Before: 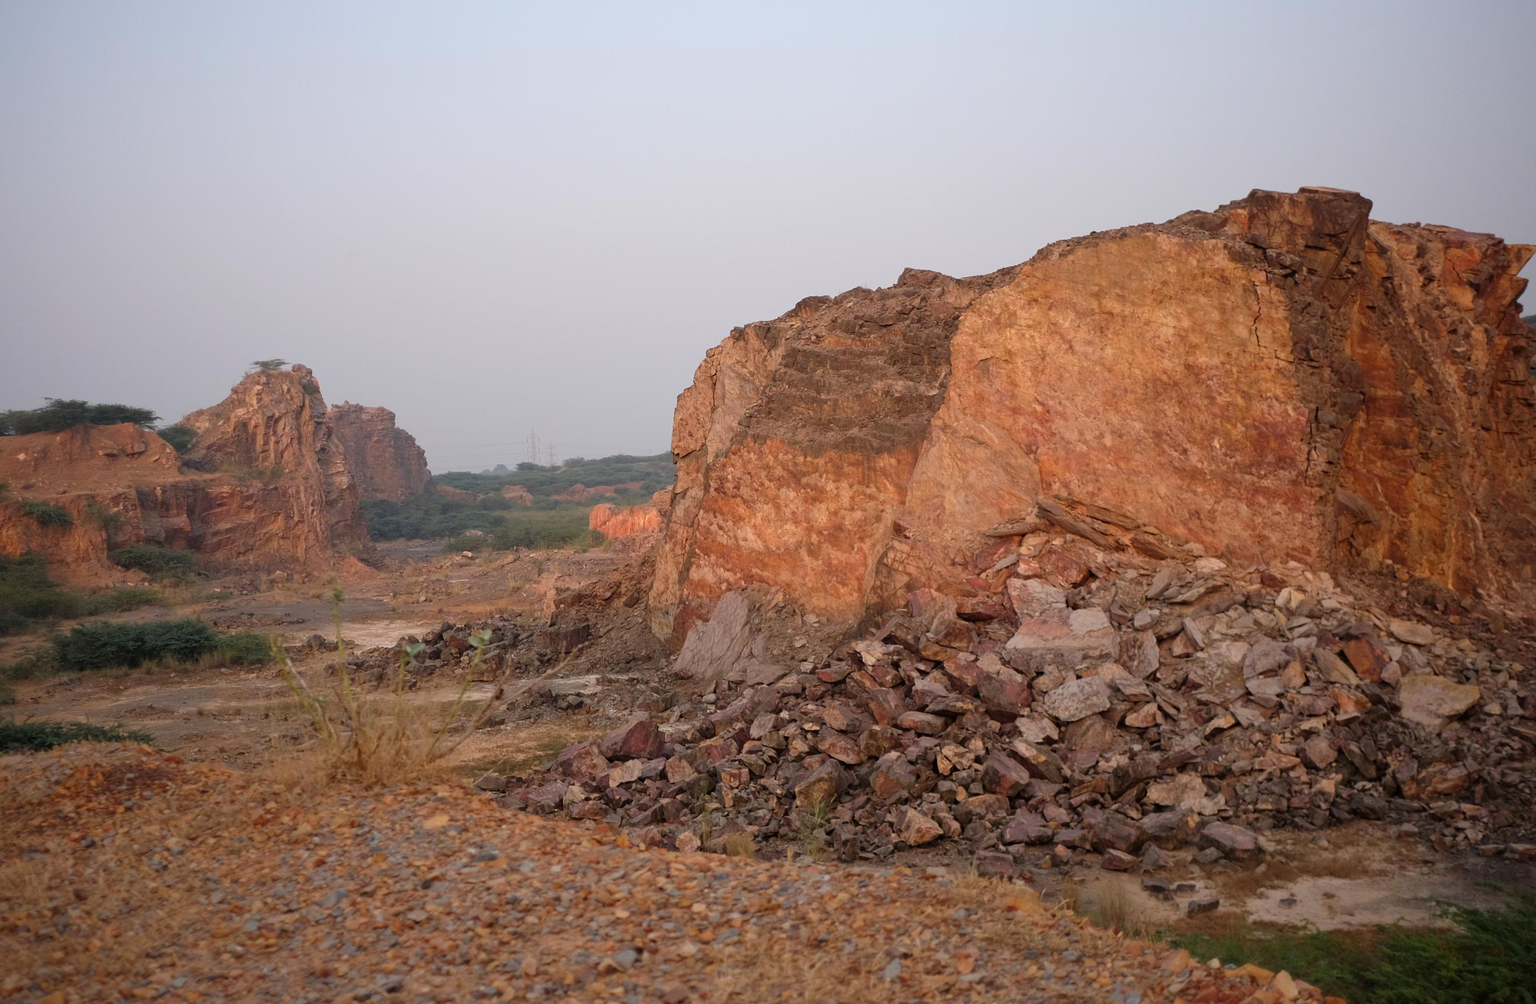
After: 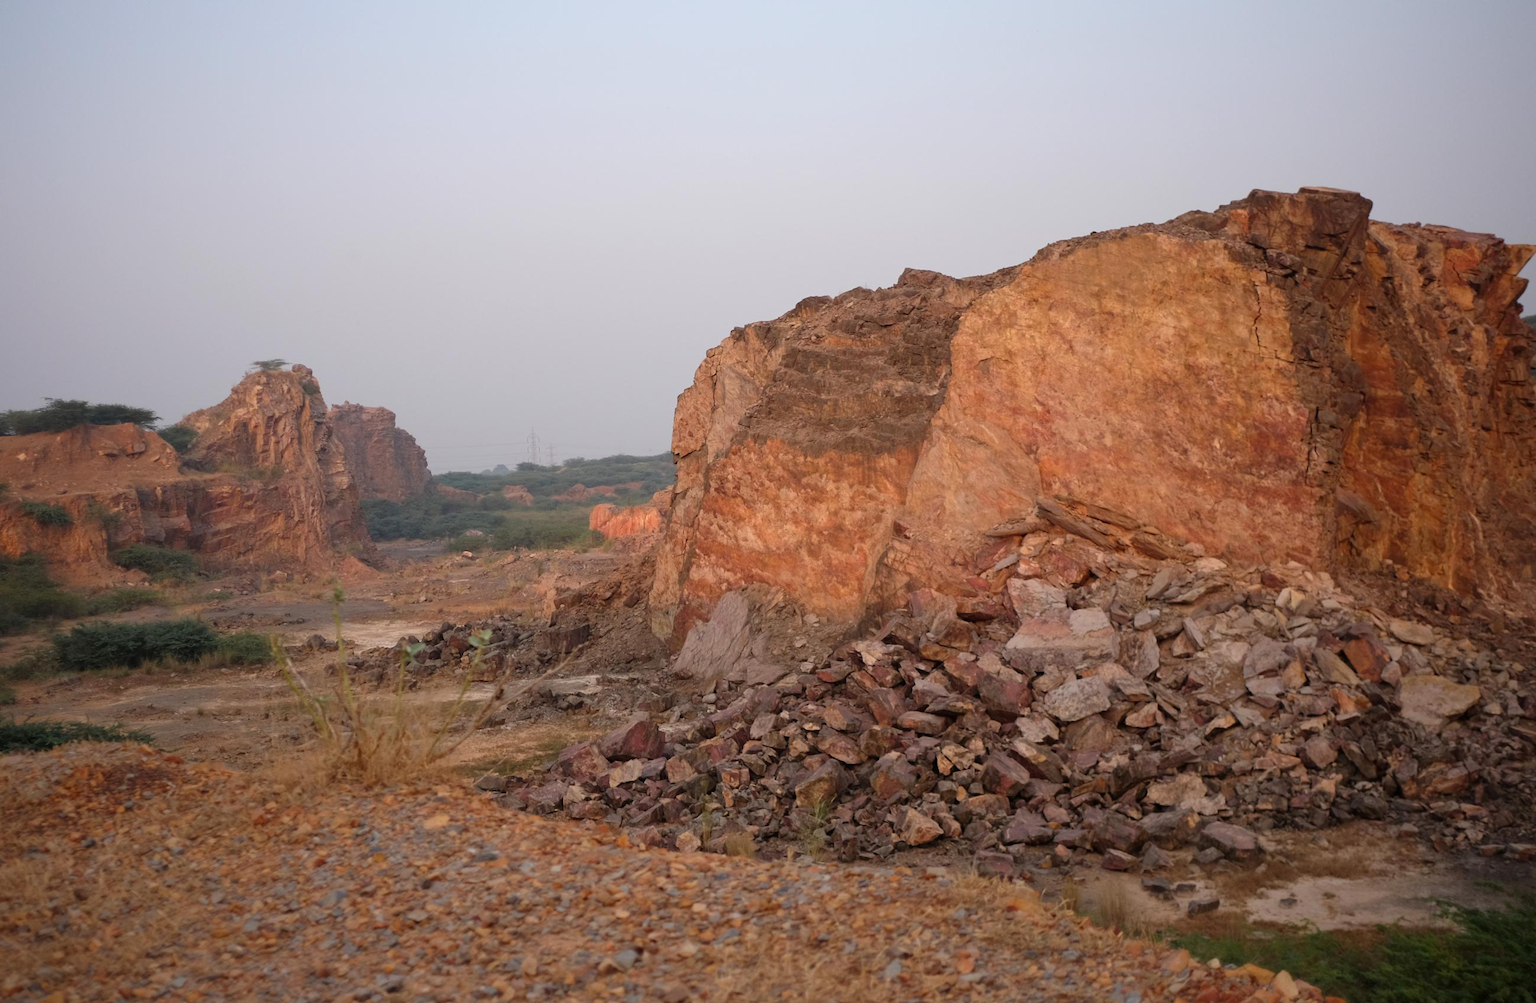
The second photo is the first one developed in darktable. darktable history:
contrast equalizer: y [[0.5 ×4, 0.483, 0.43], [0.5 ×6], [0.5 ×6], [0 ×6], [0 ×6]]
